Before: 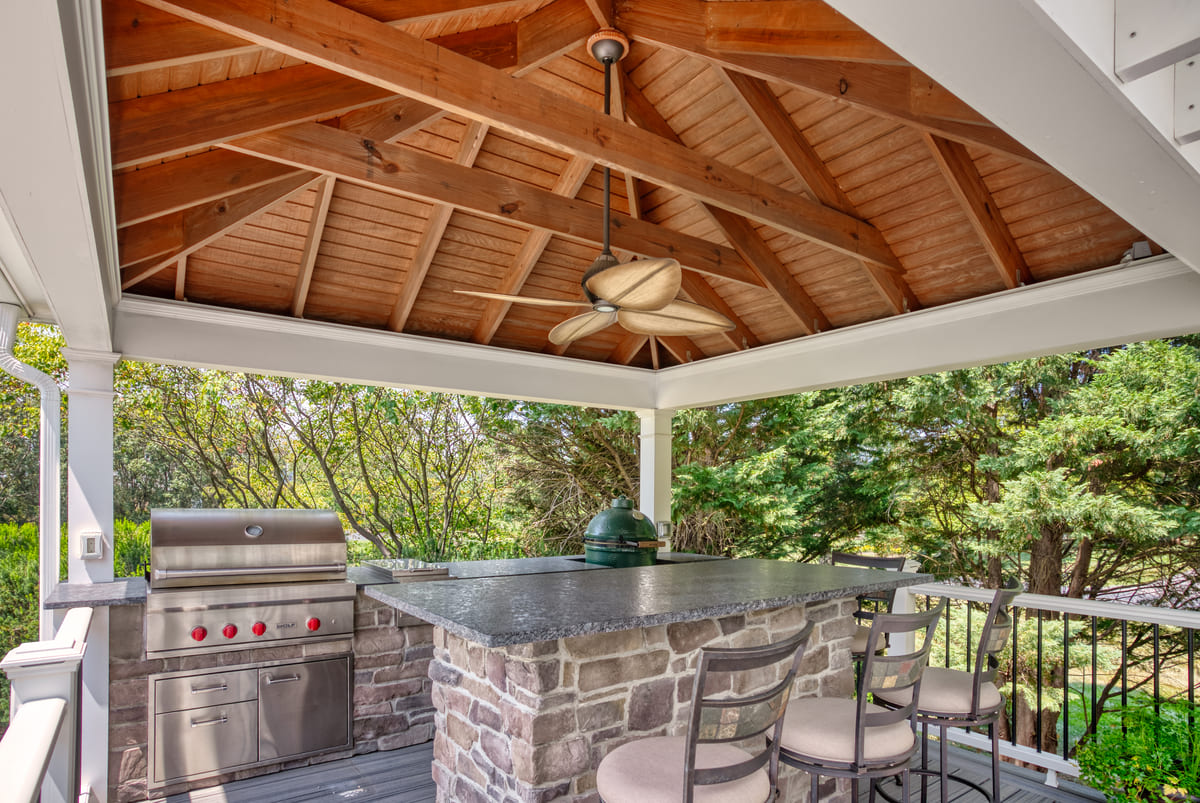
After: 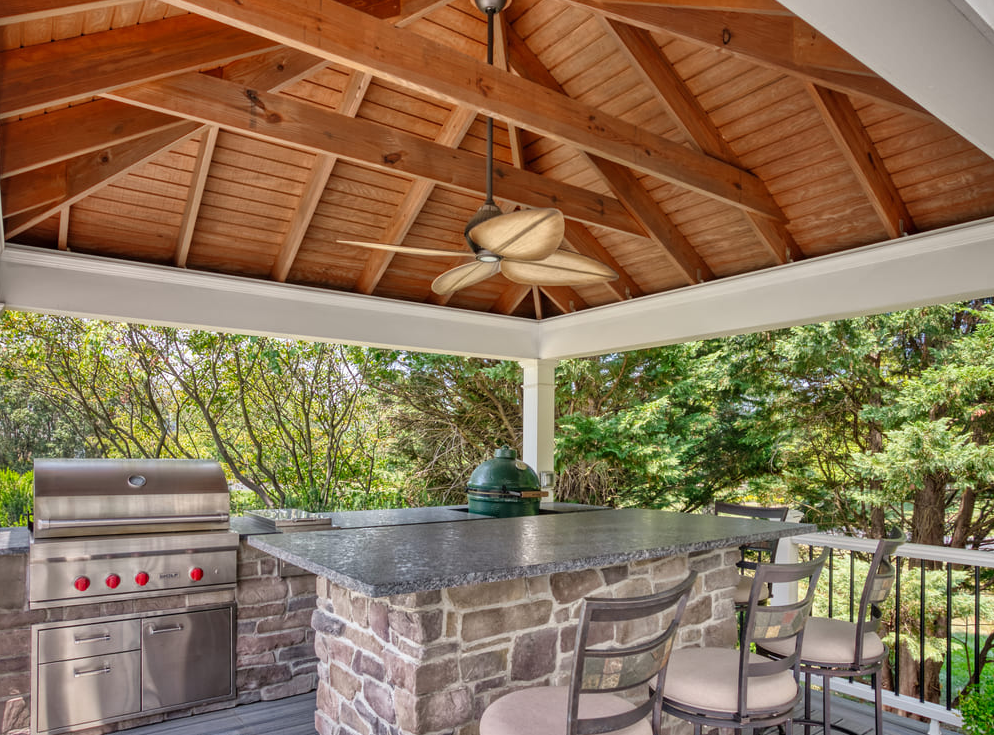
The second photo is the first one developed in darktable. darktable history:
crop: left 9.807%, top 6.259%, right 7.334%, bottom 2.177%
shadows and highlights: shadows 20.91, highlights -82.73, soften with gaussian
